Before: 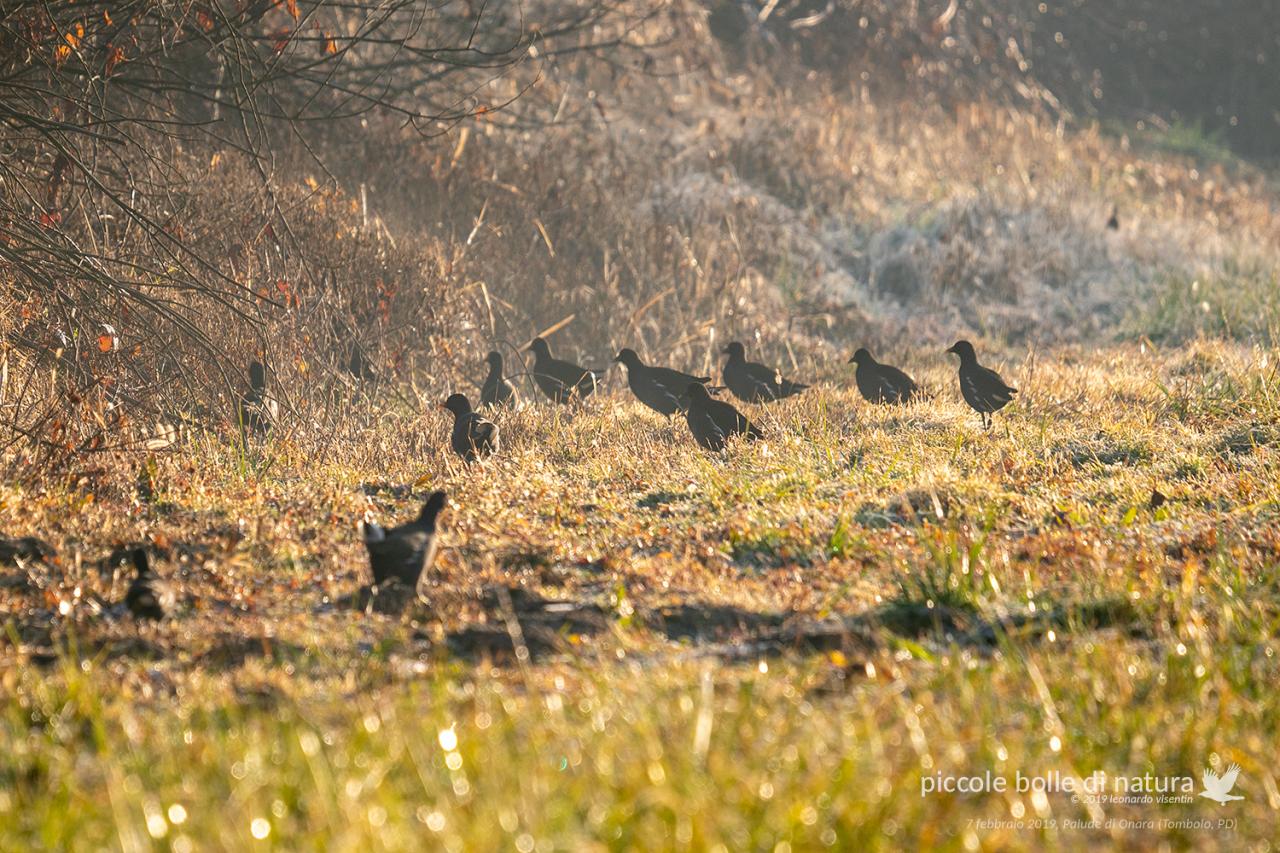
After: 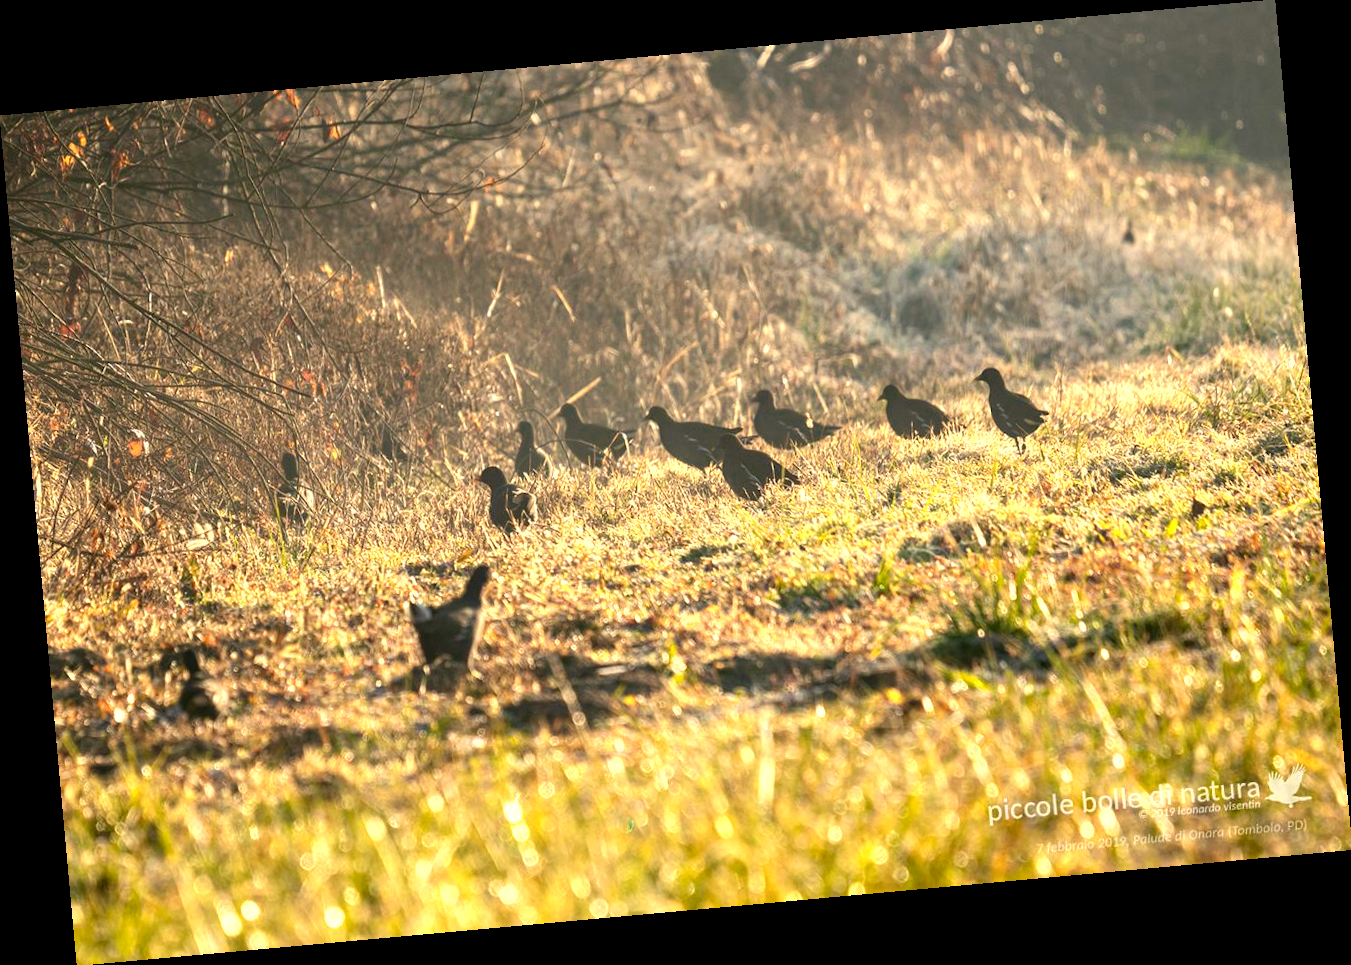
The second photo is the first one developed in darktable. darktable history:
rotate and perspective: rotation -5.2°, automatic cropping off
color zones: curves: ch0 [(0.099, 0.624) (0.257, 0.596) (0.384, 0.376) (0.529, 0.492) (0.697, 0.564) (0.768, 0.532) (0.908, 0.644)]; ch1 [(0.112, 0.564) (0.254, 0.612) (0.432, 0.676) (0.592, 0.456) (0.743, 0.684) (0.888, 0.536)]; ch2 [(0.25, 0.5) (0.469, 0.36) (0.75, 0.5)]
white balance: red 1.029, blue 0.92
